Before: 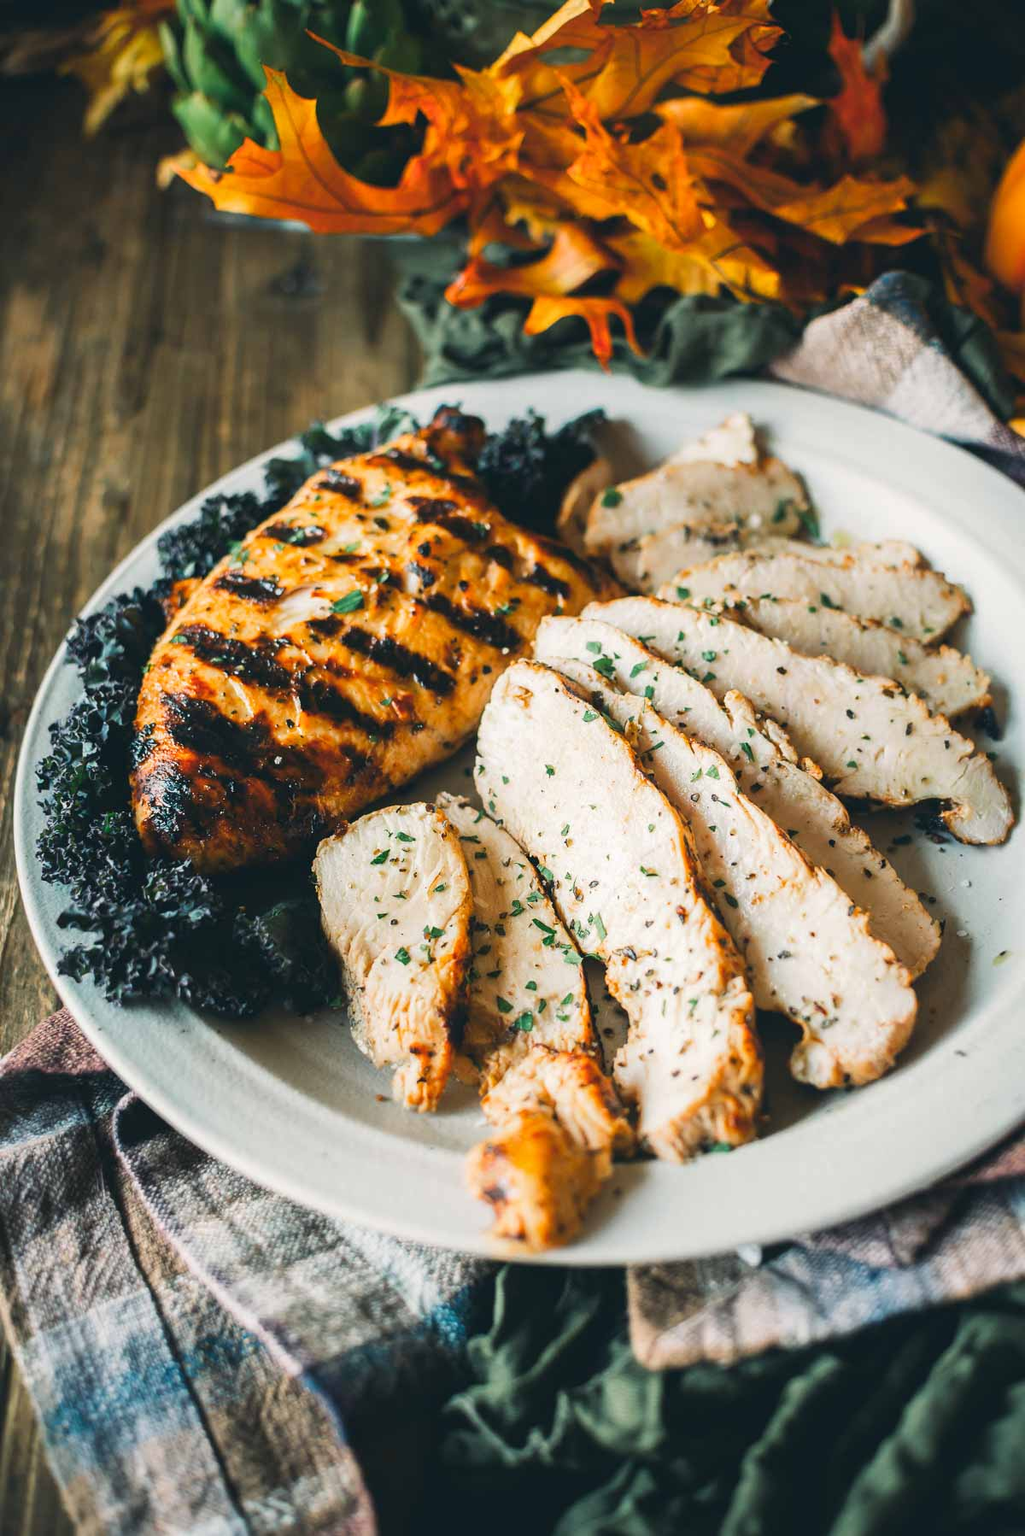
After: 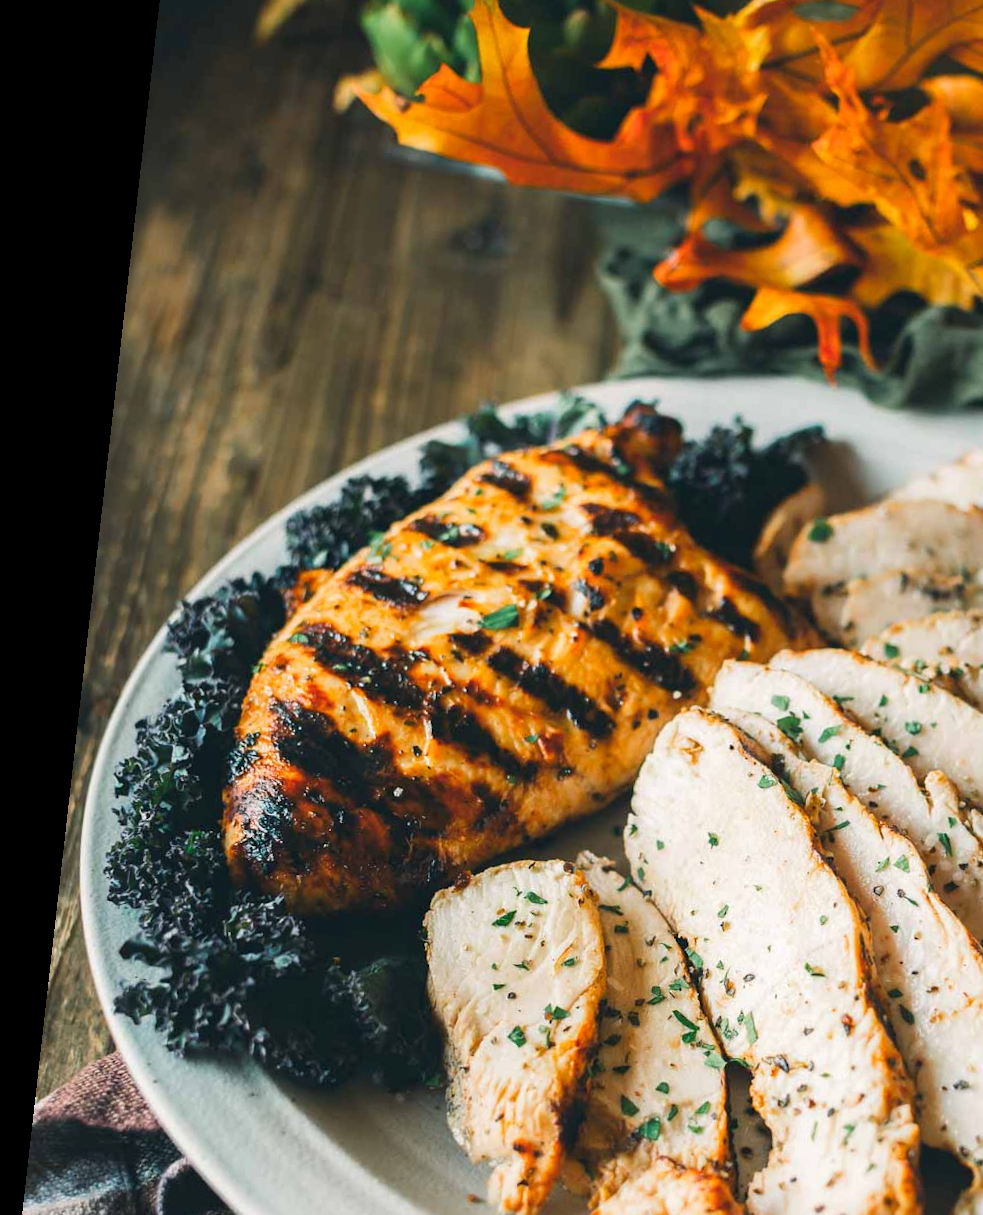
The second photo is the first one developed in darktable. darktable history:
crop and rotate: angle -6.47°, left 1.98%, top 6.708%, right 27.495%, bottom 30.023%
levels: levels [0, 0.498, 1]
